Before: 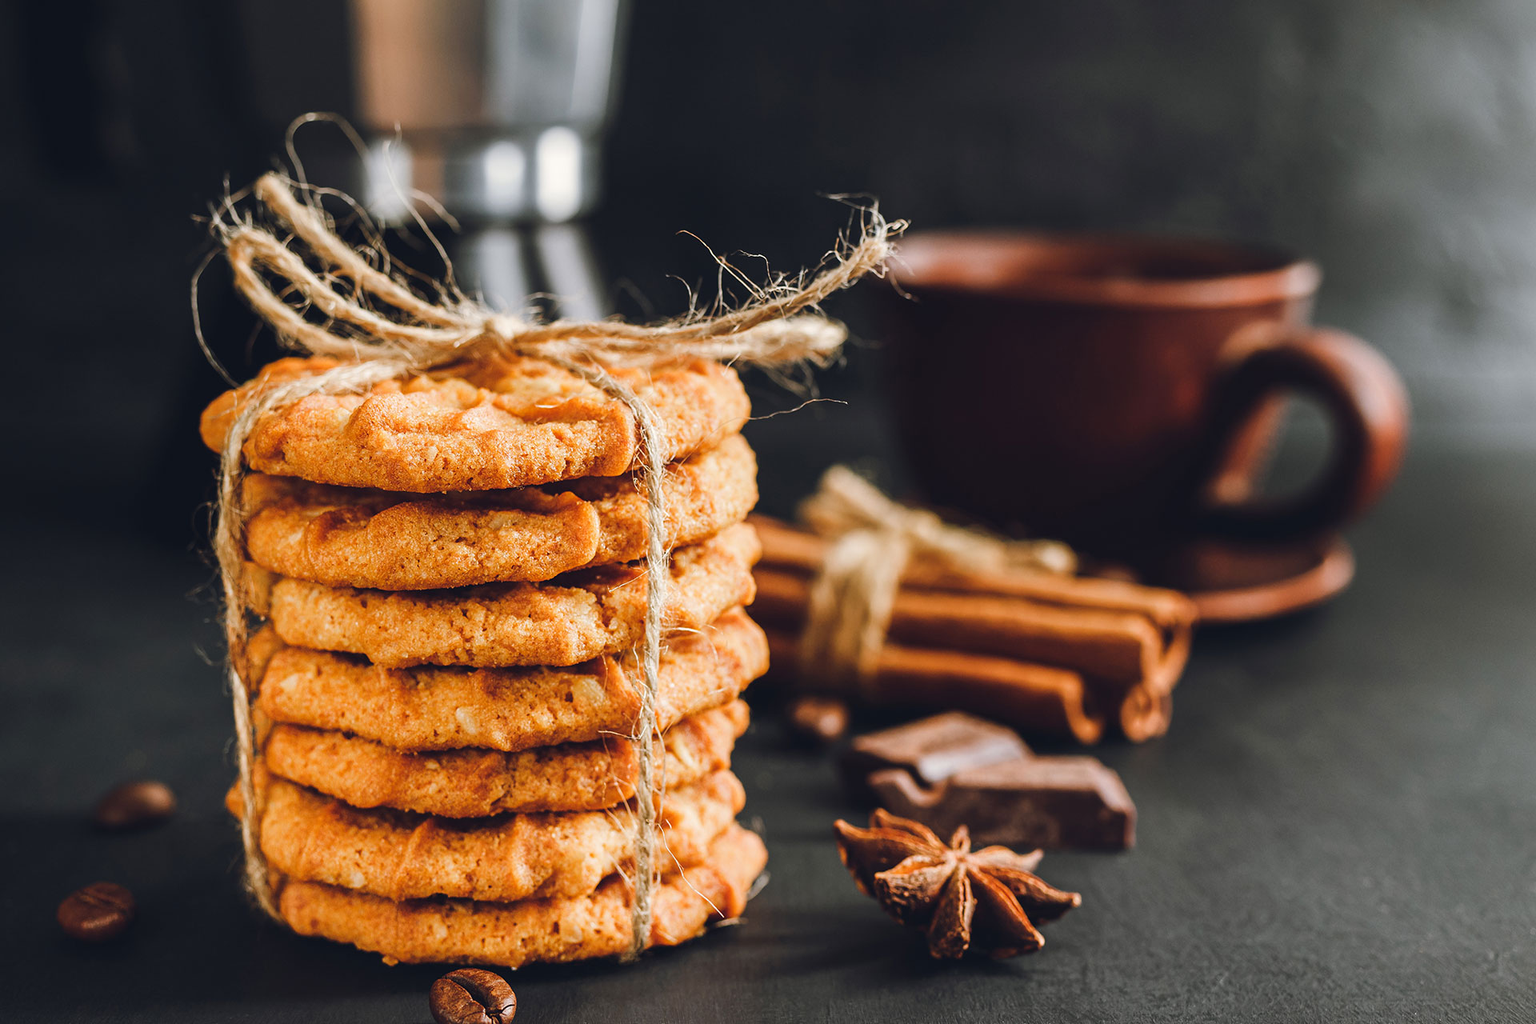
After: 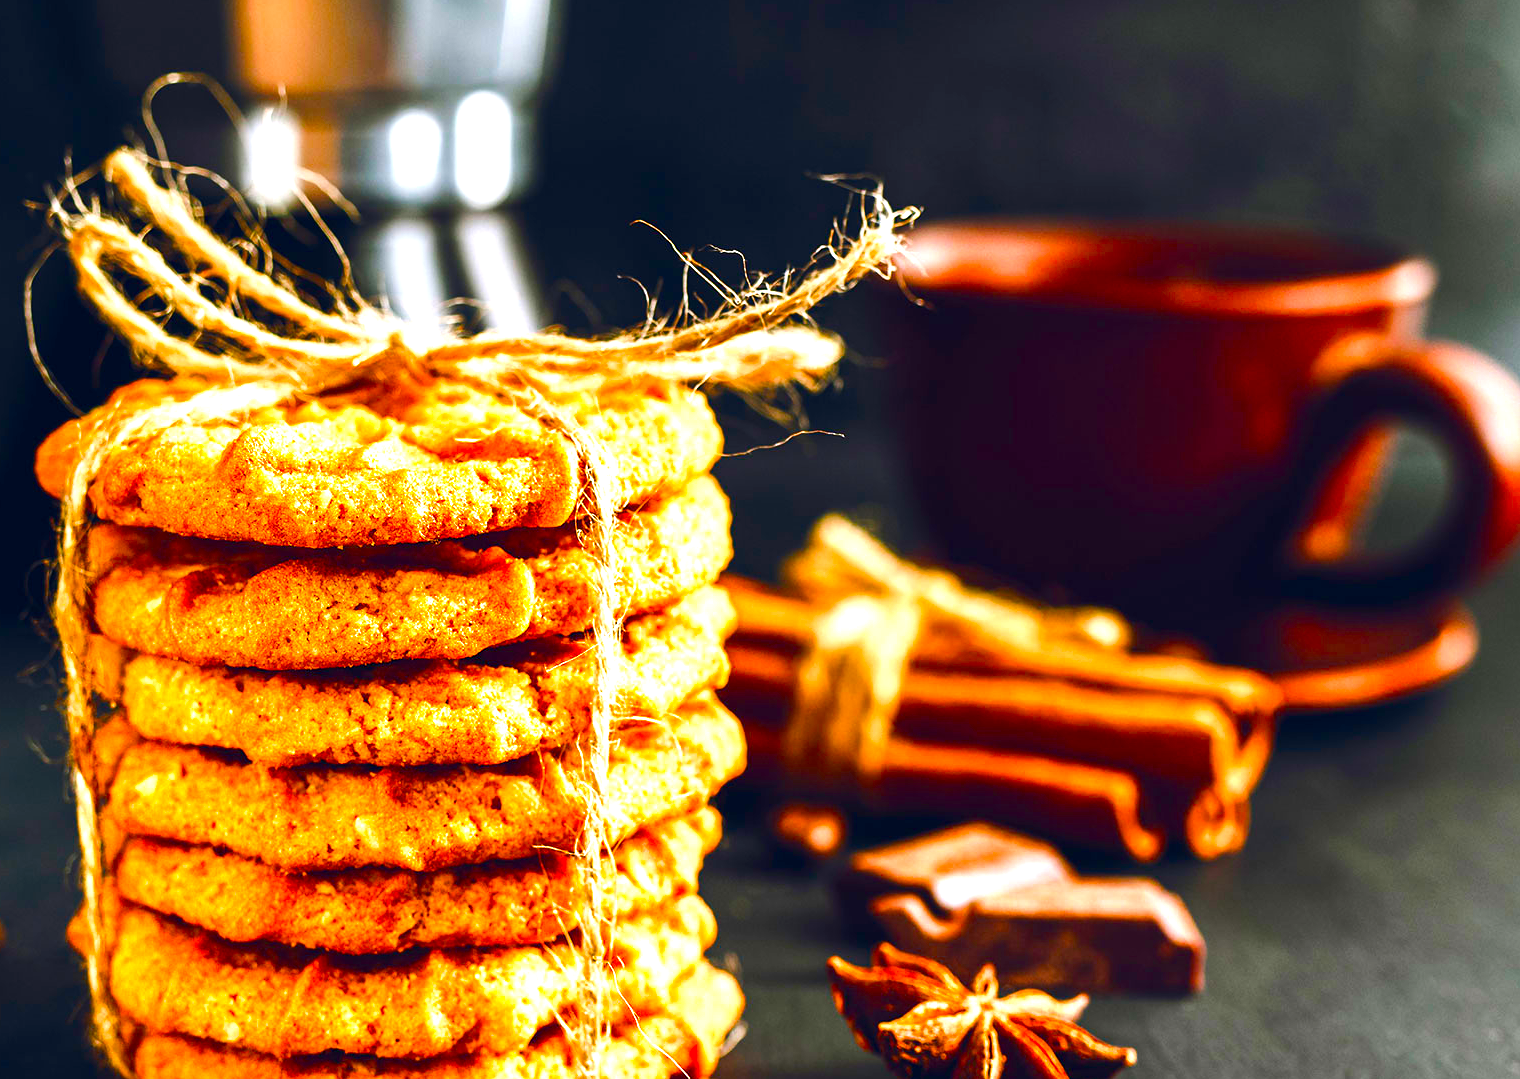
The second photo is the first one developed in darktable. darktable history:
exposure: black level correction 0, exposure 0.5 EV, compensate highlight preservation false
crop: left 11.225%, top 5.381%, right 9.565%, bottom 10.314%
contrast brightness saturation: brightness -0.02, saturation 0.35
color balance rgb: global offset › luminance -0.37%, perceptual saturation grading › highlights -17.77%, perceptual saturation grading › mid-tones 33.1%, perceptual saturation grading › shadows 50.52%, perceptual brilliance grading › highlights 20%, perceptual brilliance grading › mid-tones 20%, perceptual brilliance grading › shadows -20%, global vibrance 50%
